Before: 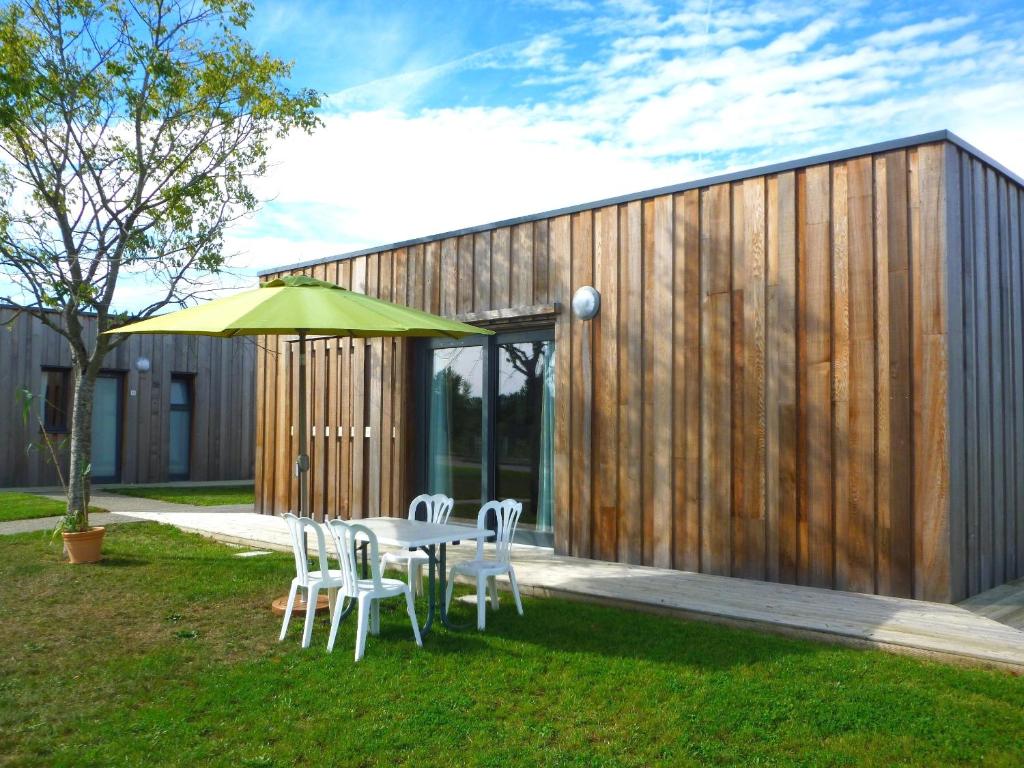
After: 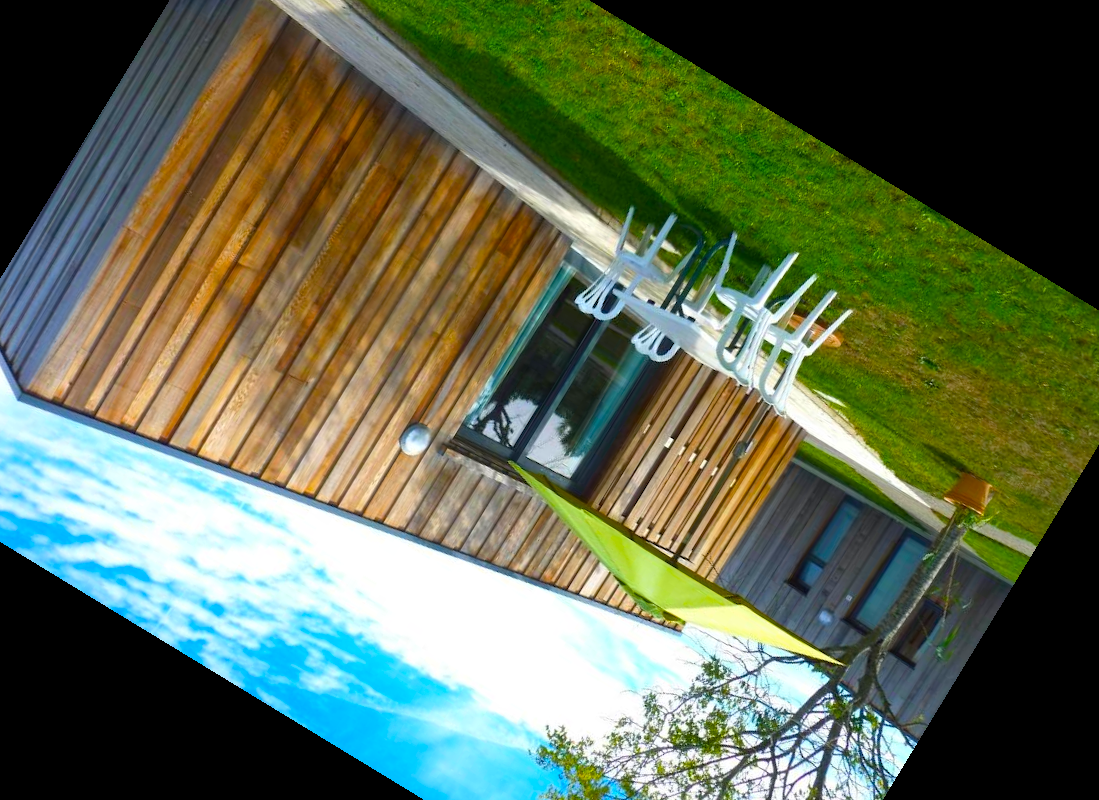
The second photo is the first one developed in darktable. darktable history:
color balance rgb: linear chroma grading › global chroma 15%, perceptual saturation grading › global saturation 30%
crop and rotate: angle 148.68°, left 9.111%, top 15.603%, right 4.588%, bottom 17.041%
